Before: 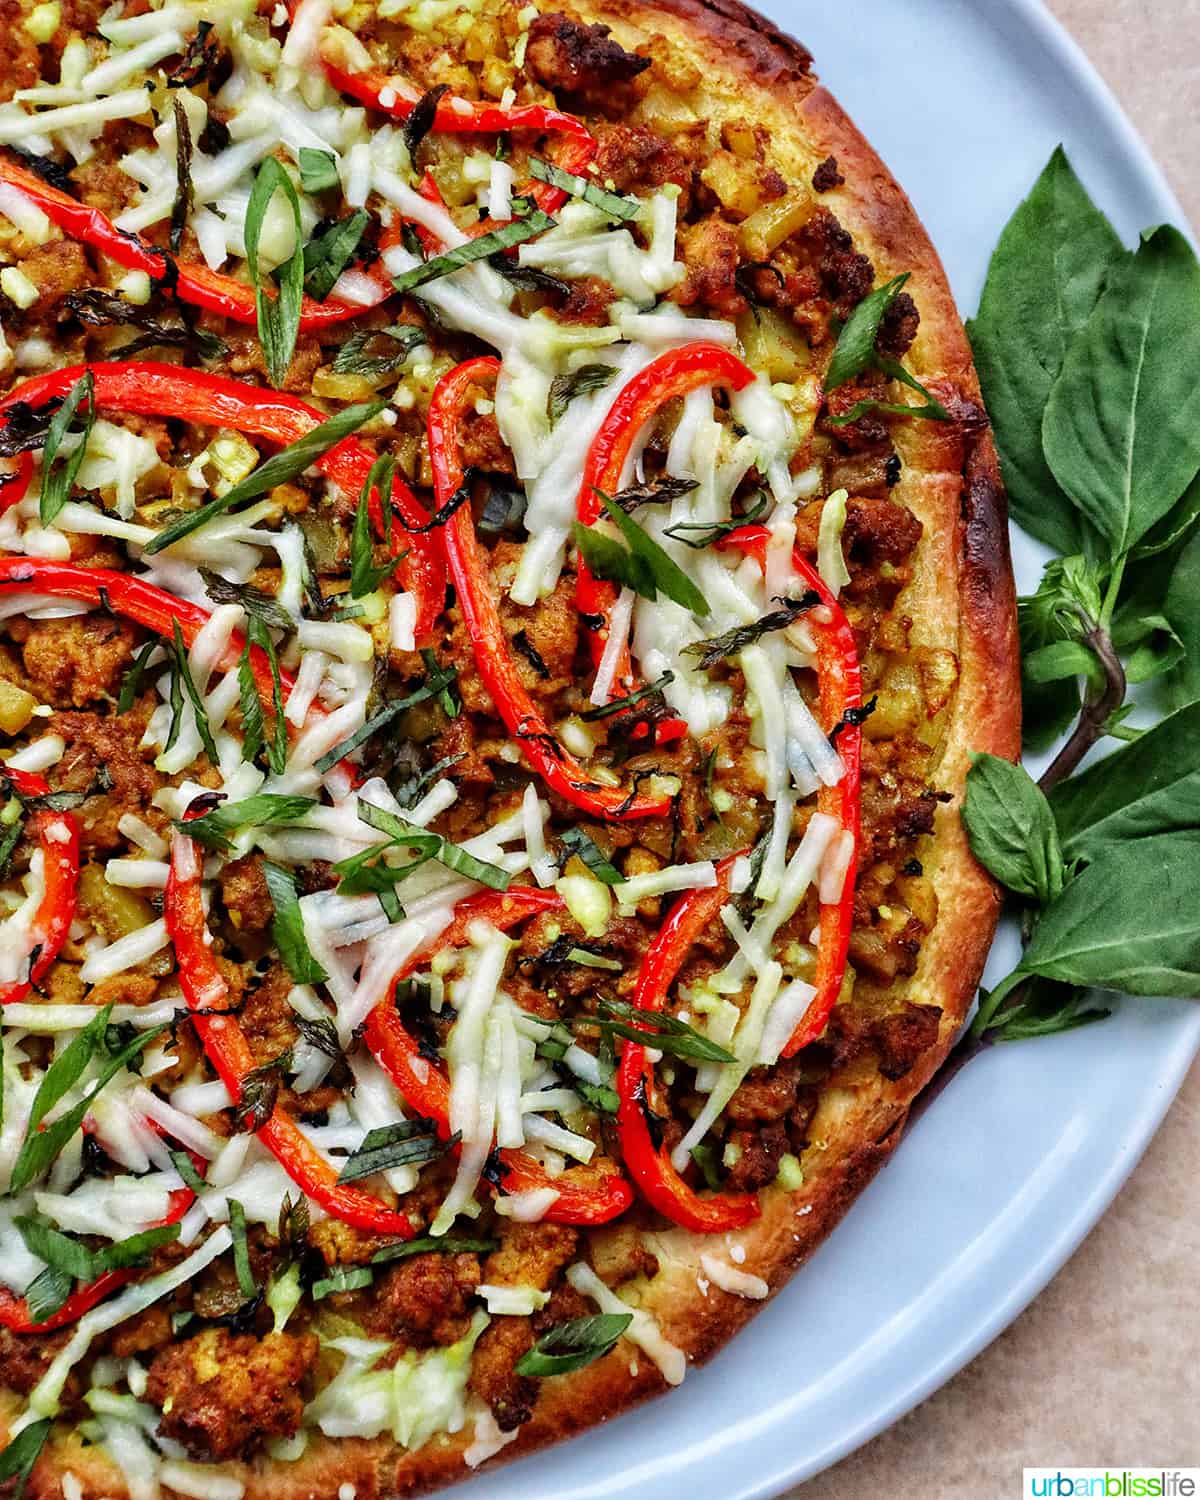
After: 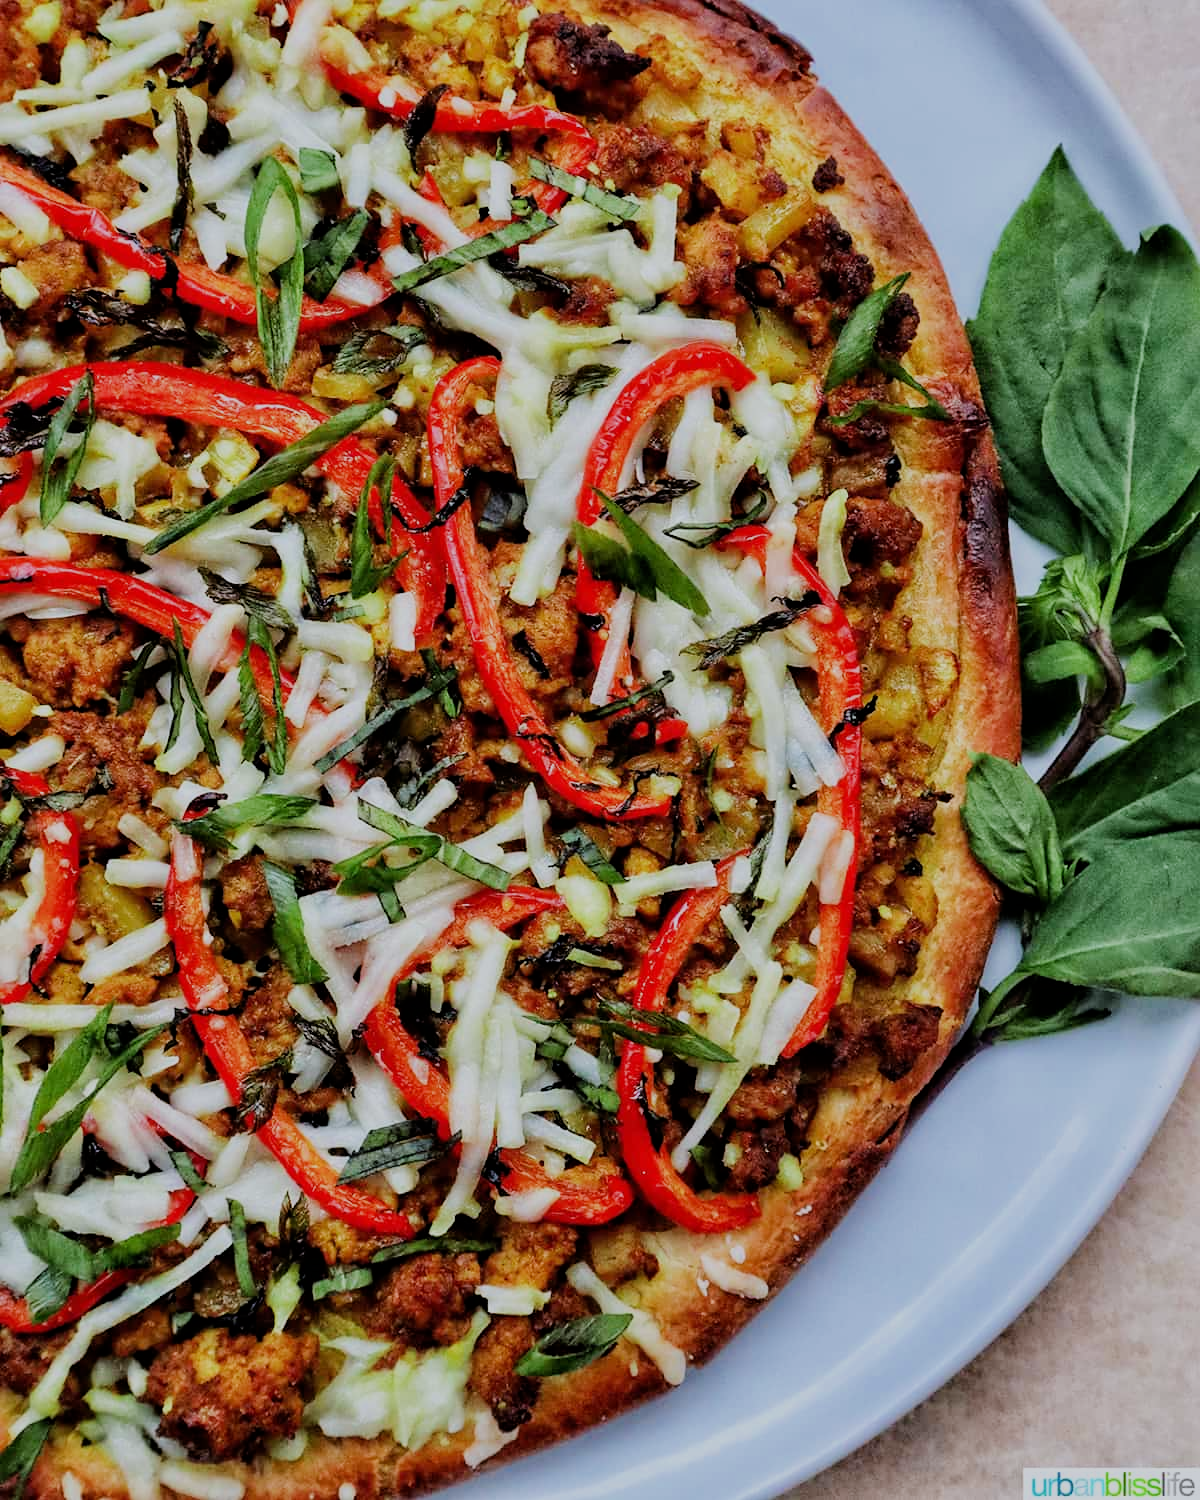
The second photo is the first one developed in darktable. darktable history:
filmic rgb: black relative exposure -7.15 EV, white relative exposure 5.36 EV, hardness 3.02
white balance: red 0.976, blue 1.04
